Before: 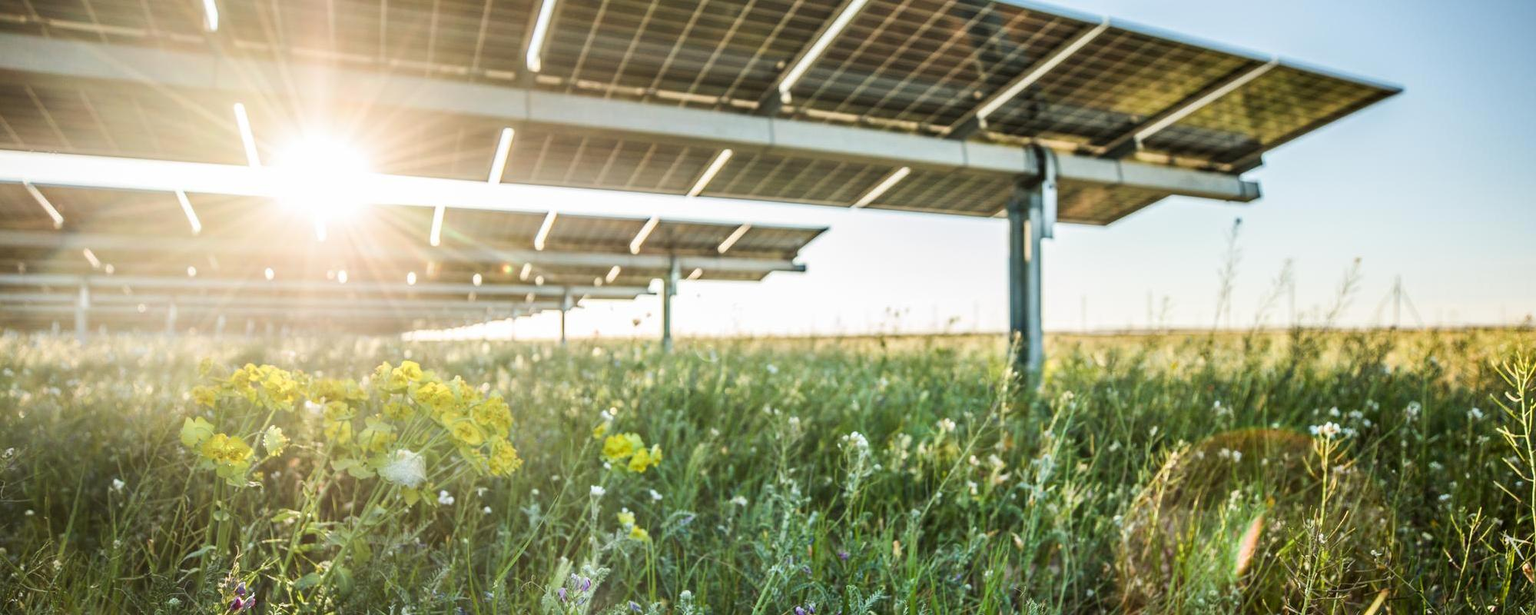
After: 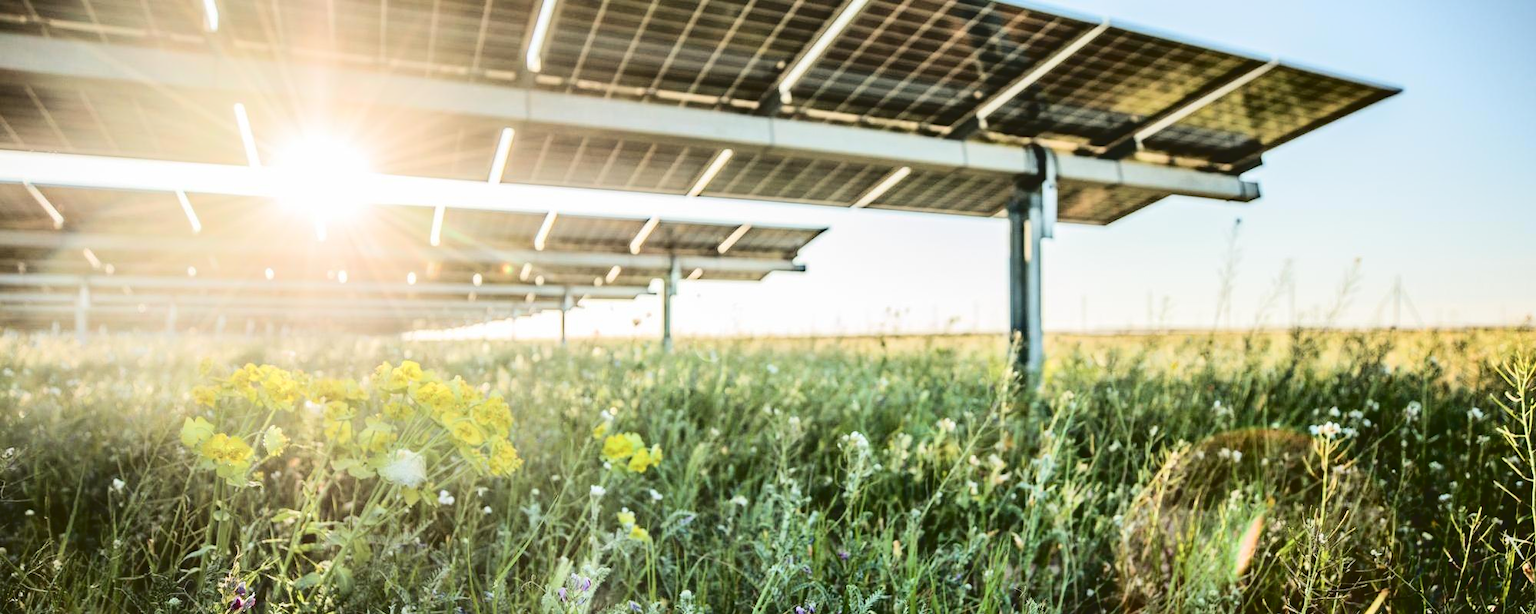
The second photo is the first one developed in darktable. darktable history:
levels: mode automatic
tone curve: curves: ch0 [(0, 0) (0.003, 0.075) (0.011, 0.079) (0.025, 0.079) (0.044, 0.082) (0.069, 0.085) (0.1, 0.089) (0.136, 0.096) (0.177, 0.105) (0.224, 0.14) (0.277, 0.202) (0.335, 0.304) (0.399, 0.417) (0.468, 0.521) (0.543, 0.636) (0.623, 0.726) (0.709, 0.801) (0.801, 0.878) (0.898, 0.927) (1, 1)], color space Lab, independent channels, preserve colors none
